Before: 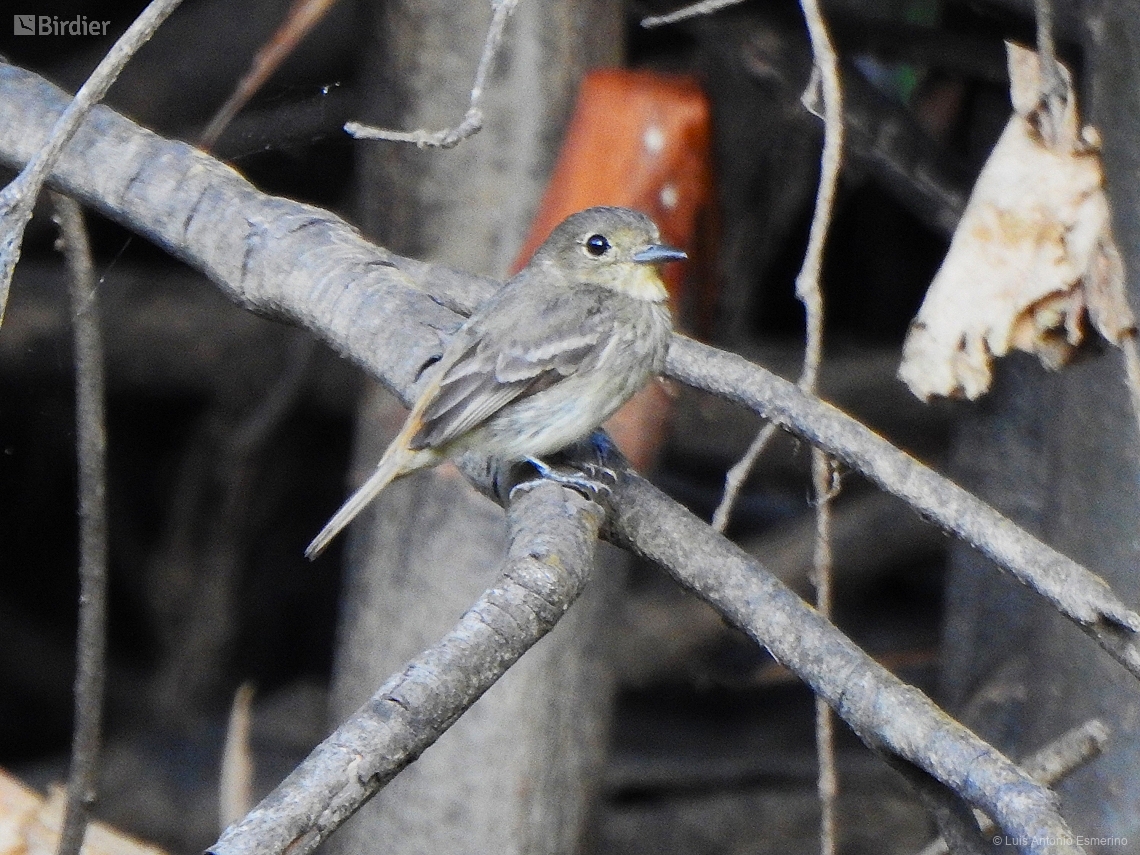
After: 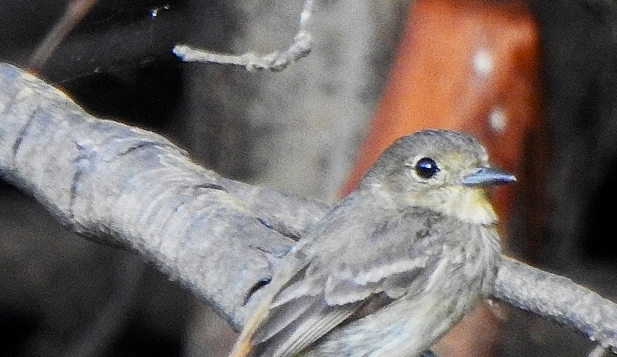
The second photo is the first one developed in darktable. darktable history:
local contrast: highlights 105%, shadows 100%, detail 120%, midtone range 0.2
crop: left 15.07%, top 9.114%, right 30.737%, bottom 49.093%
